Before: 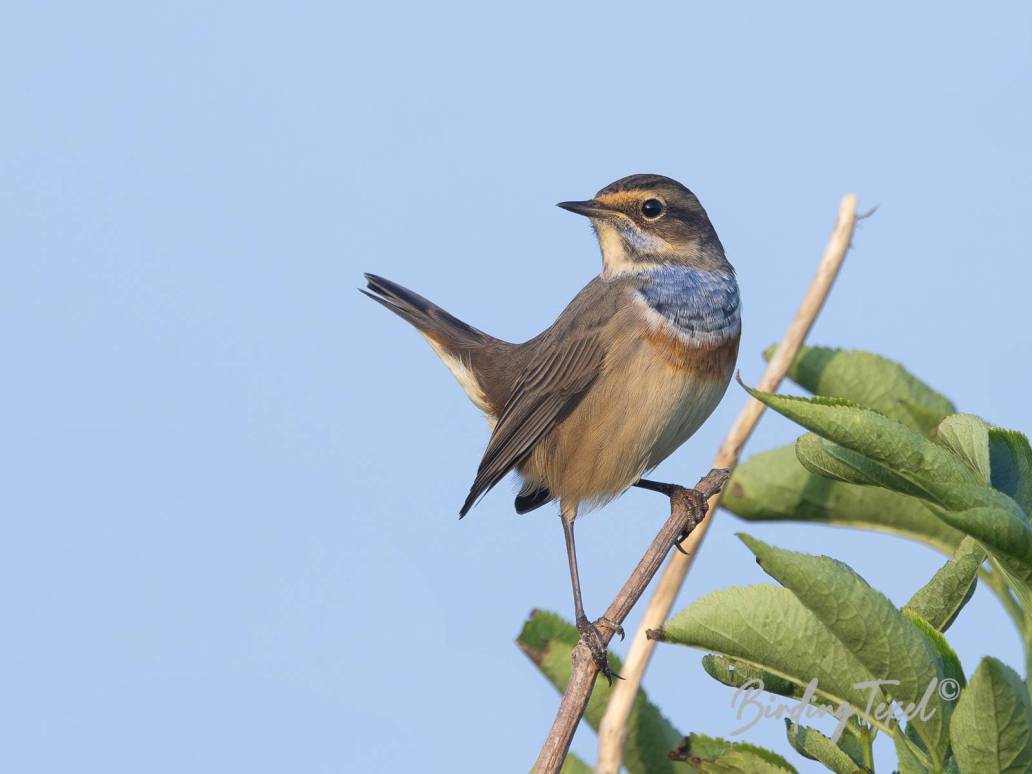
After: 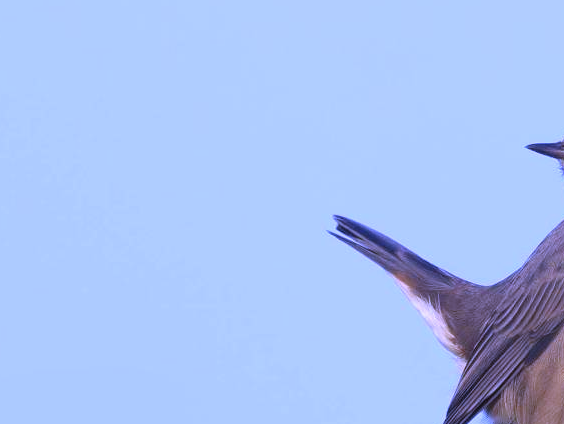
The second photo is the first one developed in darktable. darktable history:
crop and rotate: left 3.047%, top 7.509%, right 42.236%, bottom 37.598%
white balance: red 0.98, blue 1.61
